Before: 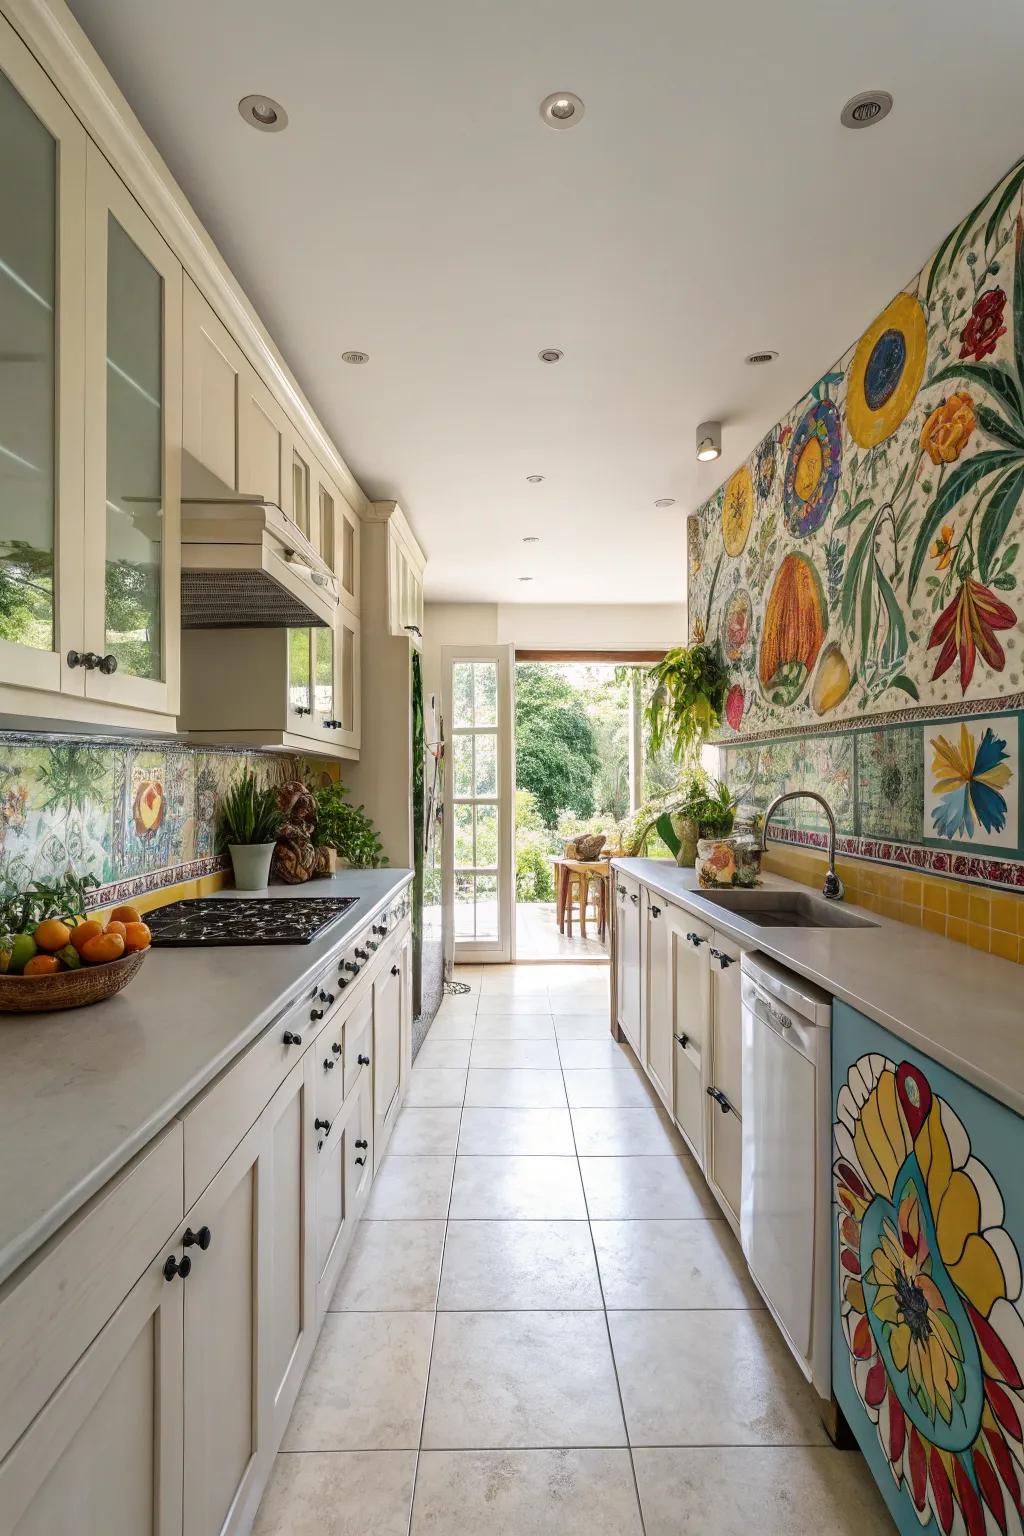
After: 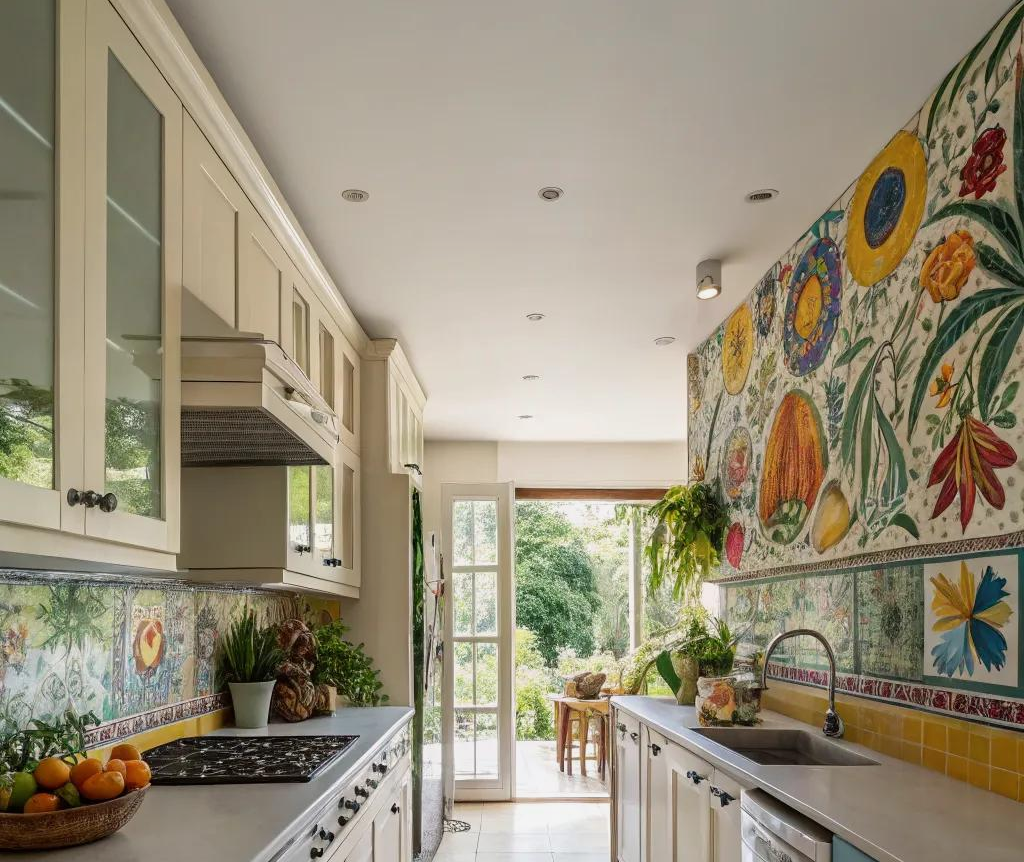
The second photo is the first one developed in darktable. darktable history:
exposure: exposure -0.151 EV, compensate highlight preservation false
crop and rotate: top 10.605%, bottom 33.274%
